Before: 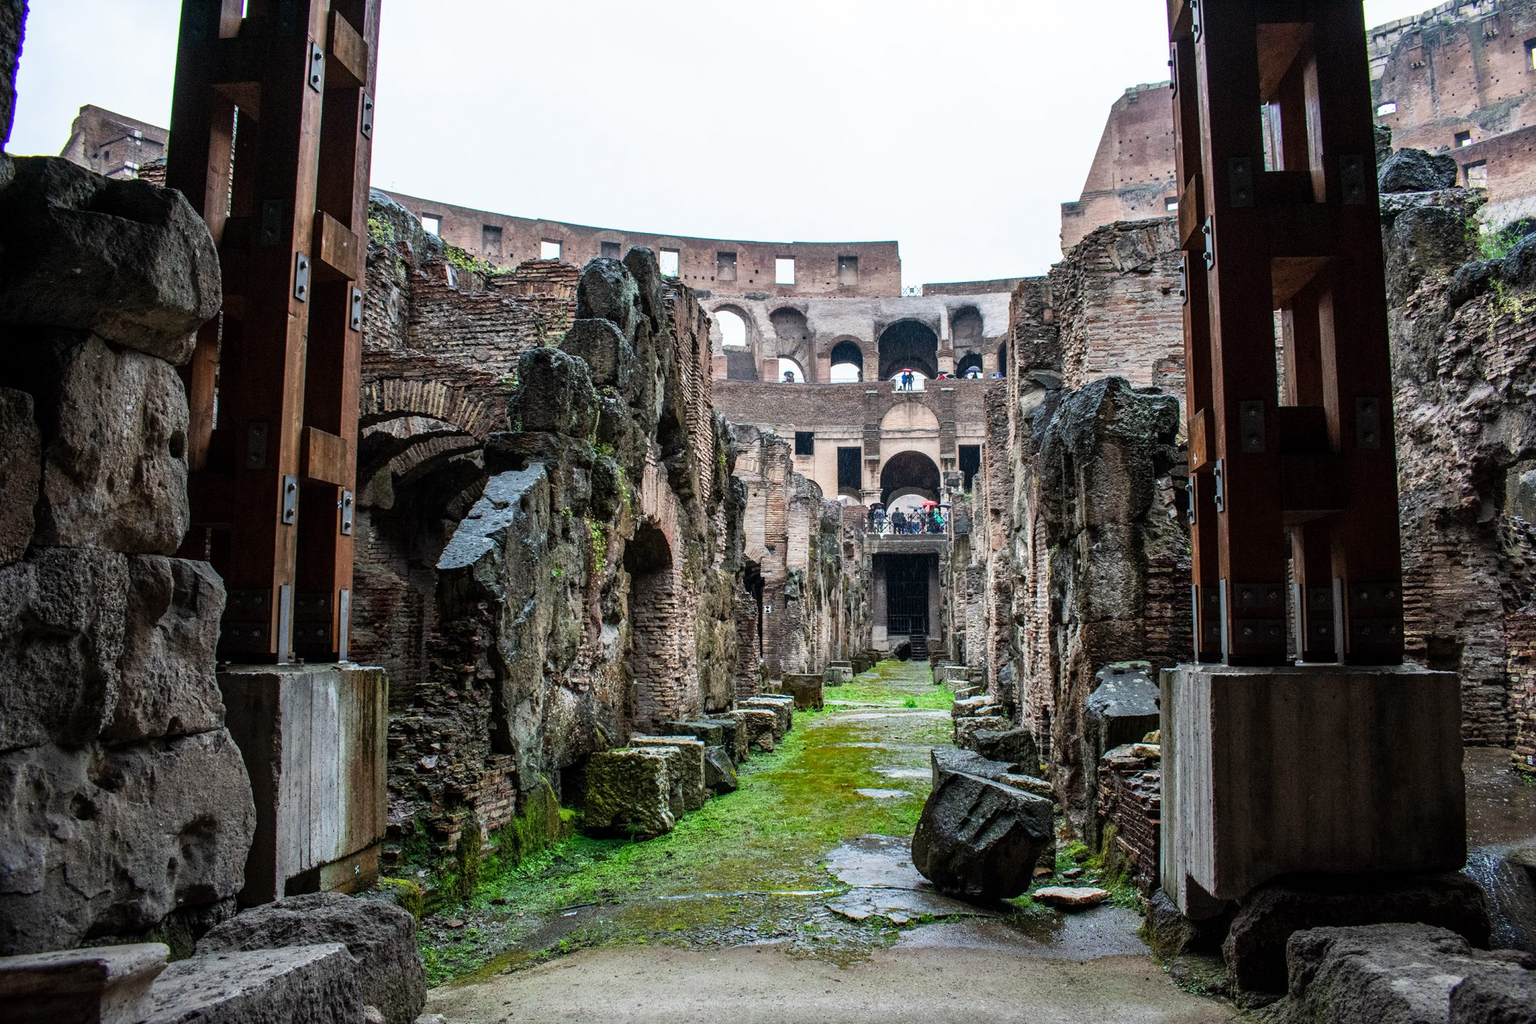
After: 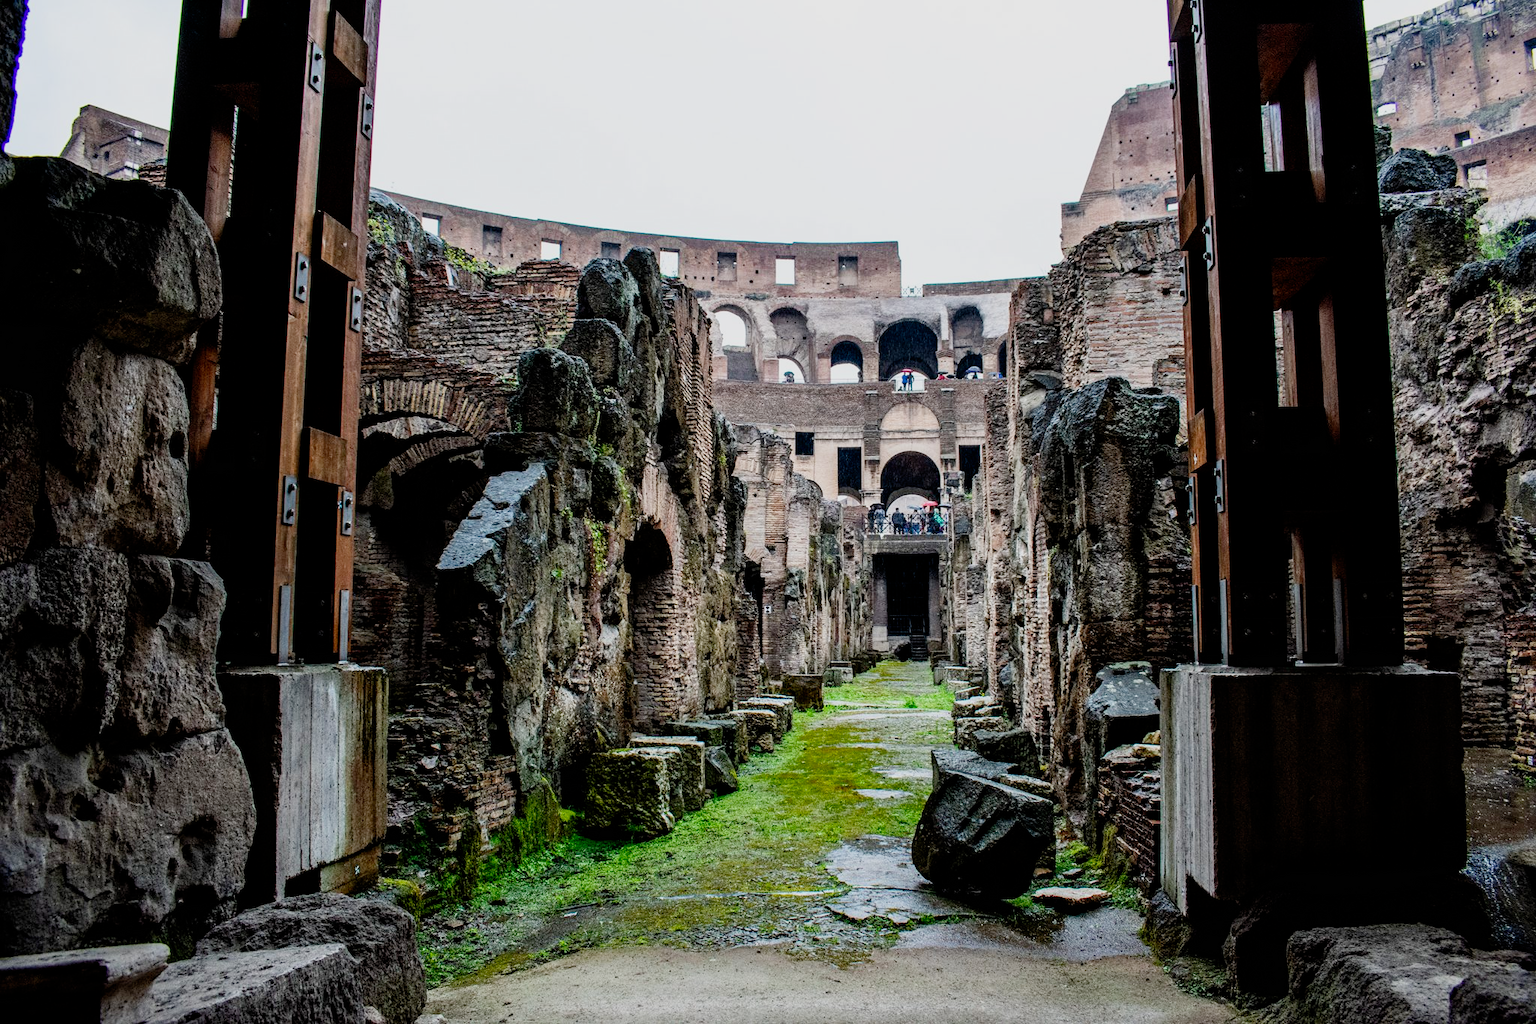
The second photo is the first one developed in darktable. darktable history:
filmic rgb: black relative exposure -7.72 EV, white relative exposure 4.46 EV, hardness 3.76, latitude 49.25%, contrast 1.101, add noise in highlights 0.002, preserve chrominance no, color science v3 (2019), use custom middle-gray values true, iterations of high-quality reconstruction 0, contrast in highlights soft
